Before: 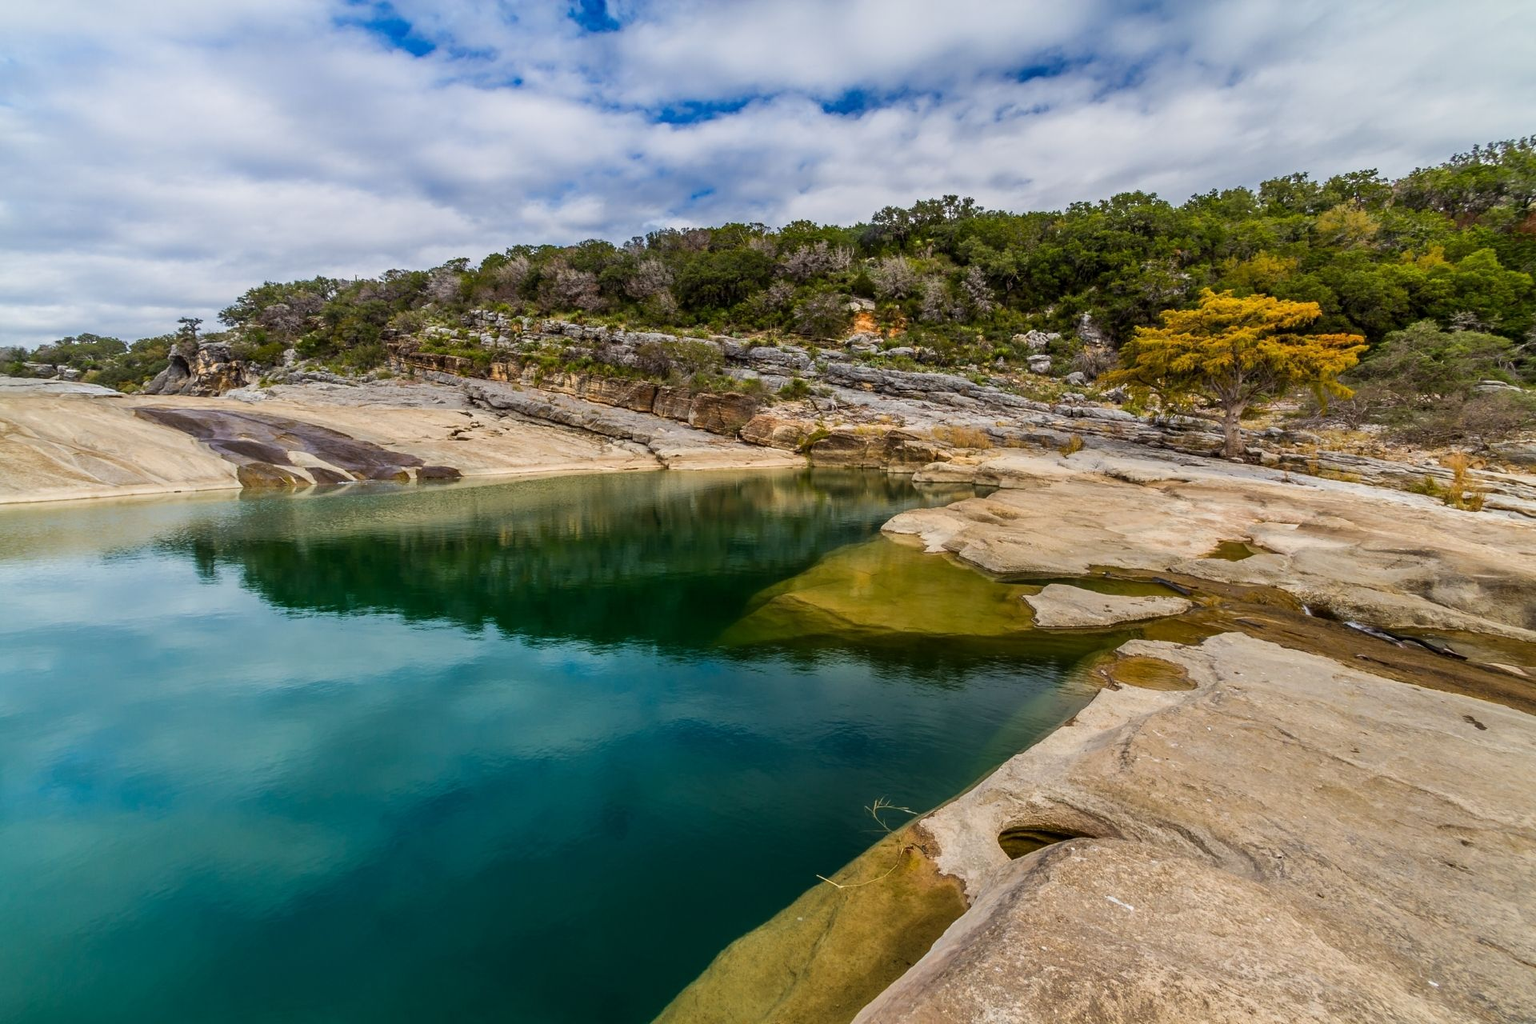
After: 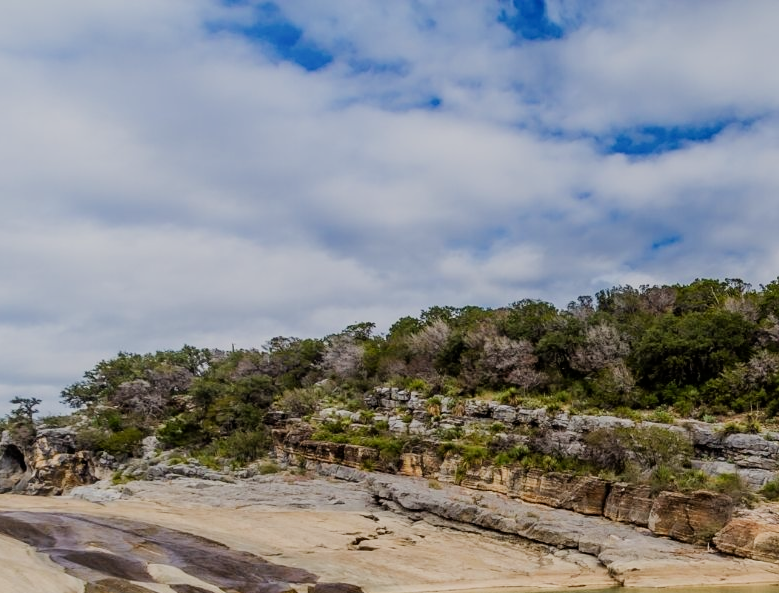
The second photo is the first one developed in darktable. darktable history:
crop and rotate: left 11.07%, top 0.064%, right 48.338%, bottom 53.584%
filmic rgb: black relative exposure -7.65 EV, white relative exposure 4.56 EV, hardness 3.61
